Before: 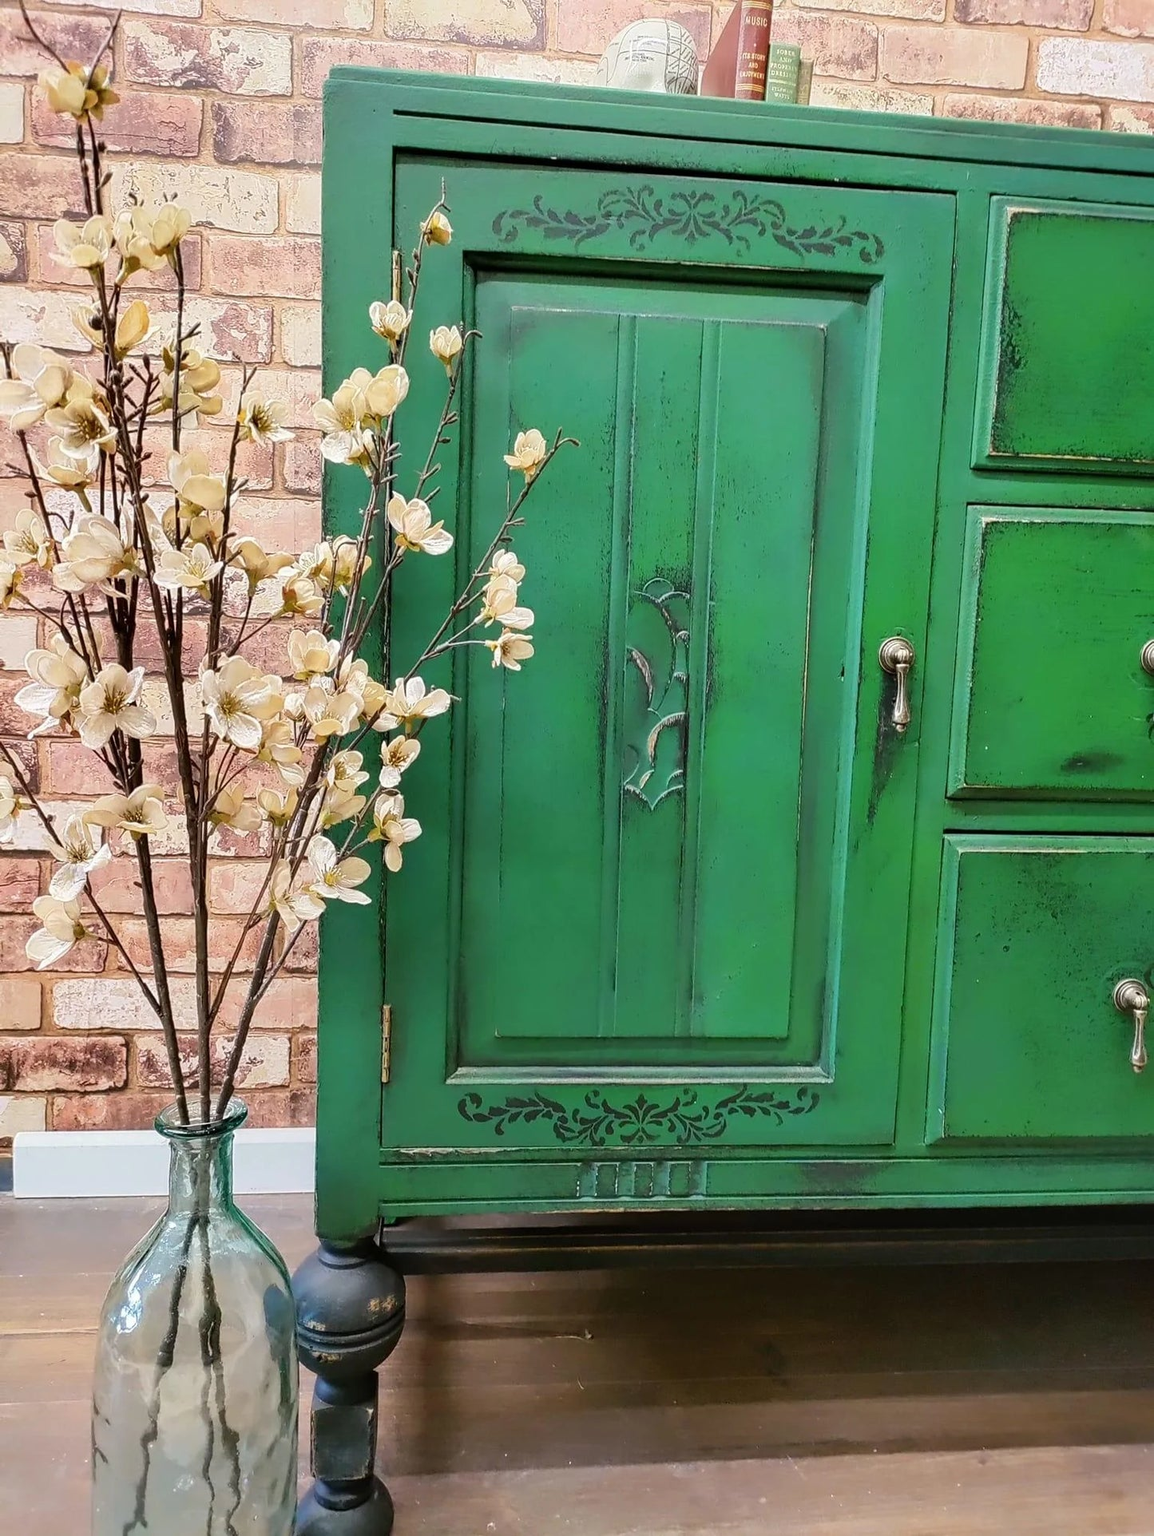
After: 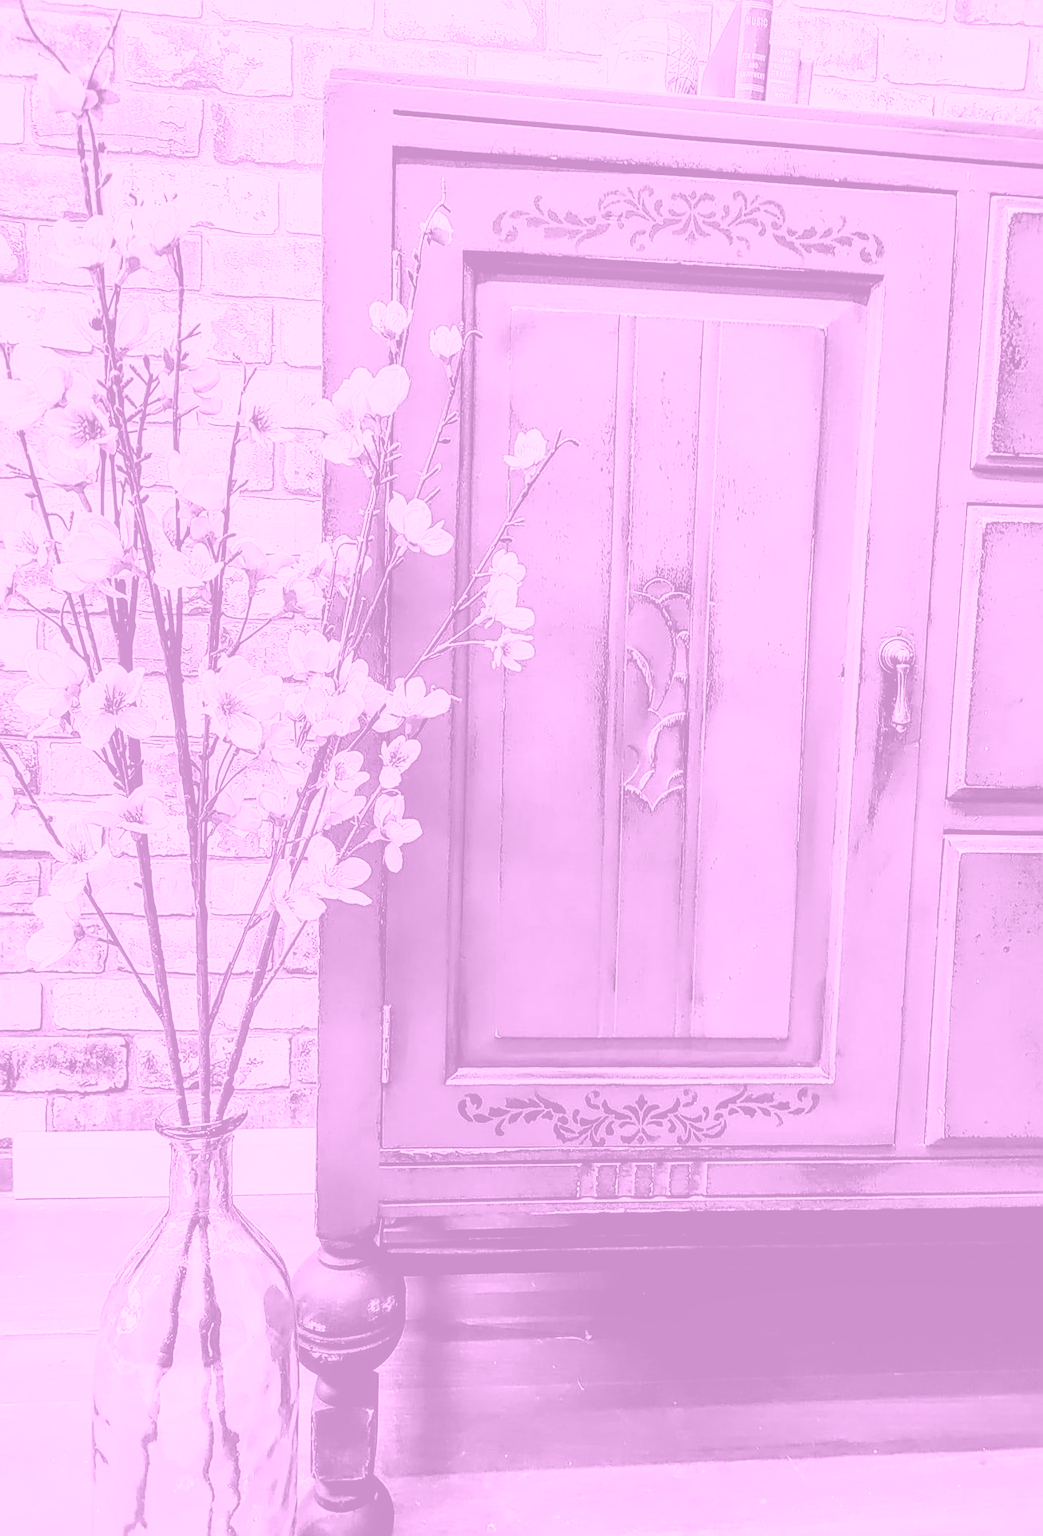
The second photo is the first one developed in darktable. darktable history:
colorize: hue 331.2°, saturation 69%, source mix 30.28%, lightness 69.02%, version 1
sharpen: on, module defaults
tone equalizer: -8 EV -0.75 EV, -7 EV -0.7 EV, -6 EV -0.6 EV, -5 EV -0.4 EV, -3 EV 0.4 EV, -2 EV 0.6 EV, -1 EV 0.7 EV, +0 EV 0.75 EV, edges refinement/feathering 500, mask exposure compensation -1.57 EV, preserve details no
exposure: exposure 0.258 EV, compensate highlight preservation false
contrast brightness saturation: contrast 0.12, brightness -0.12, saturation 0.2
filmic rgb: black relative exposure -7.75 EV, white relative exposure 4.4 EV, threshold 3 EV, target black luminance 0%, hardness 3.76, latitude 50.51%, contrast 1.074, highlights saturation mix 10%, shadows ↔ highlights balance -0.22%, color science v4 (2020), enable highlight reconstruction true
crop: right 9.509%, bottom 0.031%
local contrast: on, module defaults
